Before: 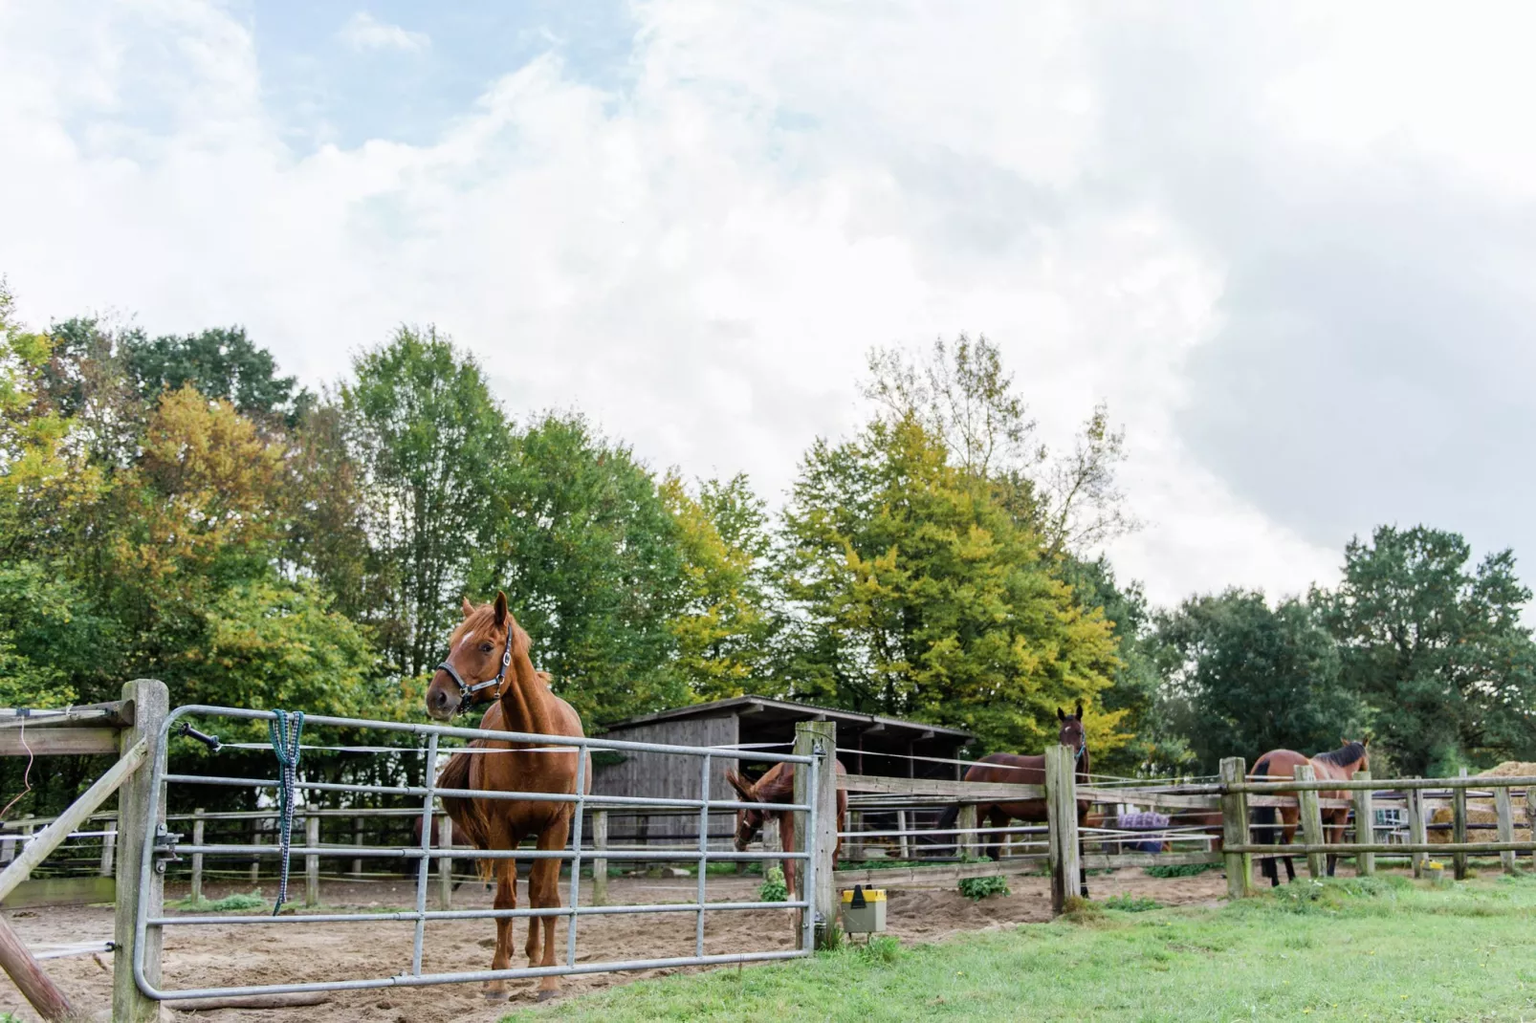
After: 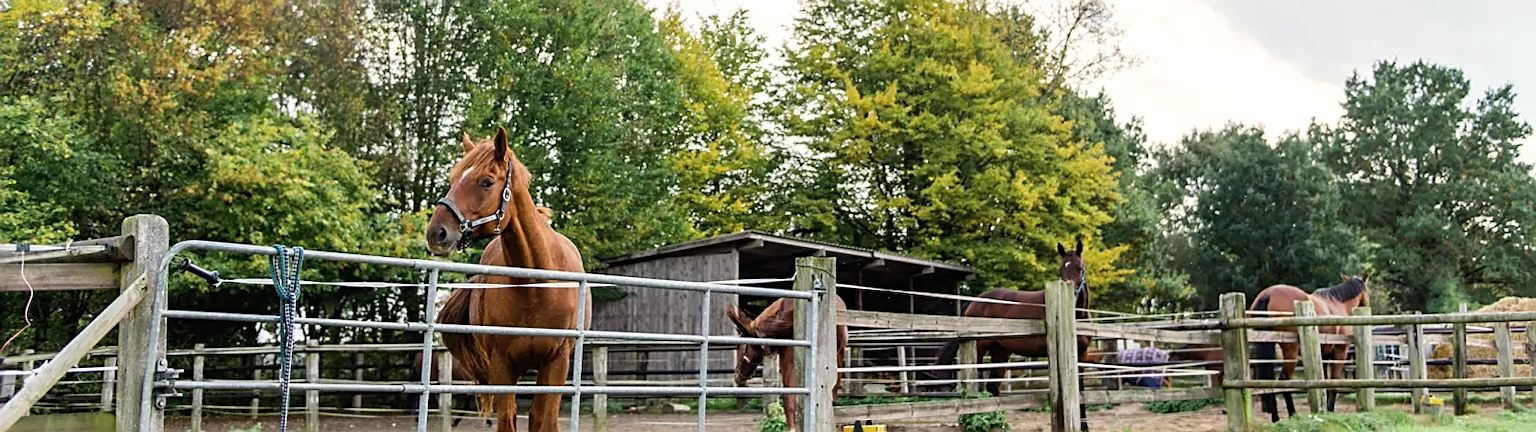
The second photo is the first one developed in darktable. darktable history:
sharpen: on, module defaults
color calibration: x 0.334, y 0.349, temperature 5382.97 K
crop: top 45.457%, bottom 12.227%
exposure: exposure 0.201 EV, compensate exposure bias true, compensate highlight preservation false
